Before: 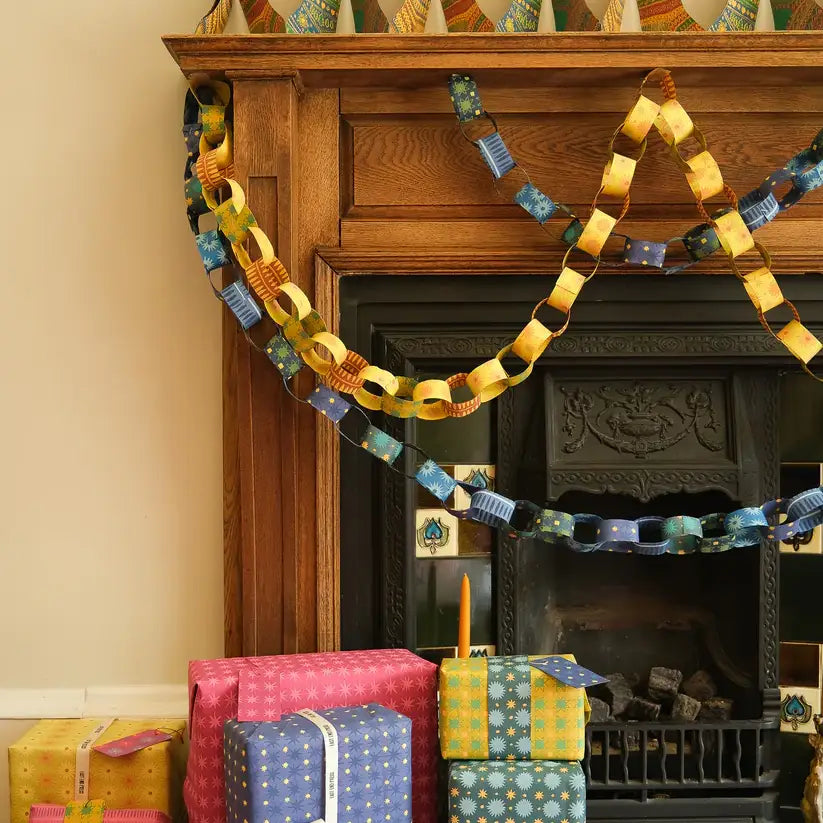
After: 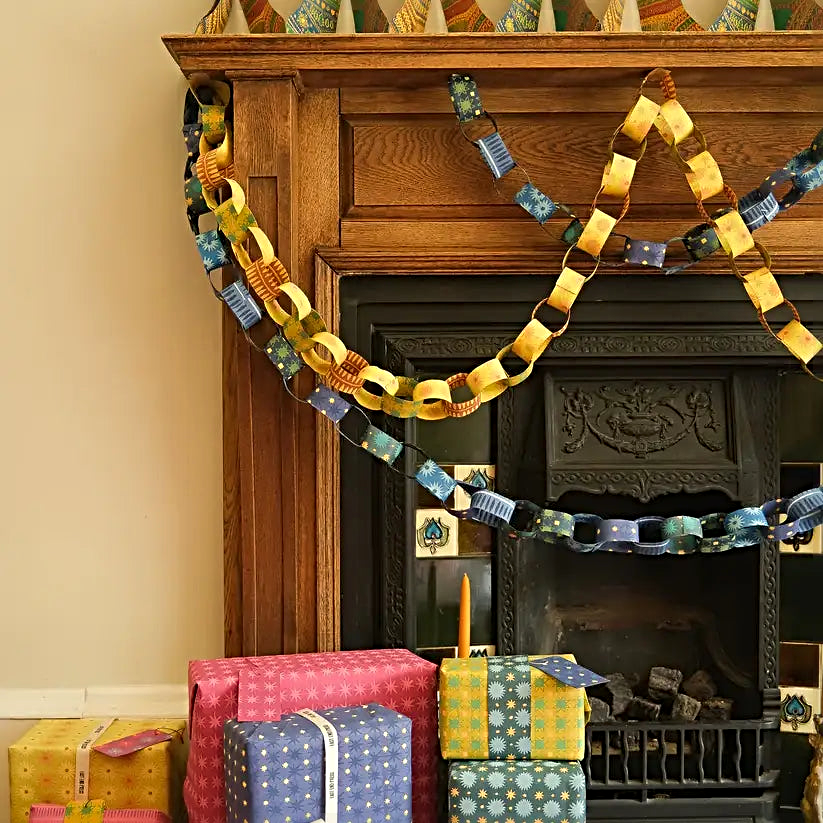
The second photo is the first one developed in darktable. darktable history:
sharpen: radius 4
color correction: highlights b* 2.92
